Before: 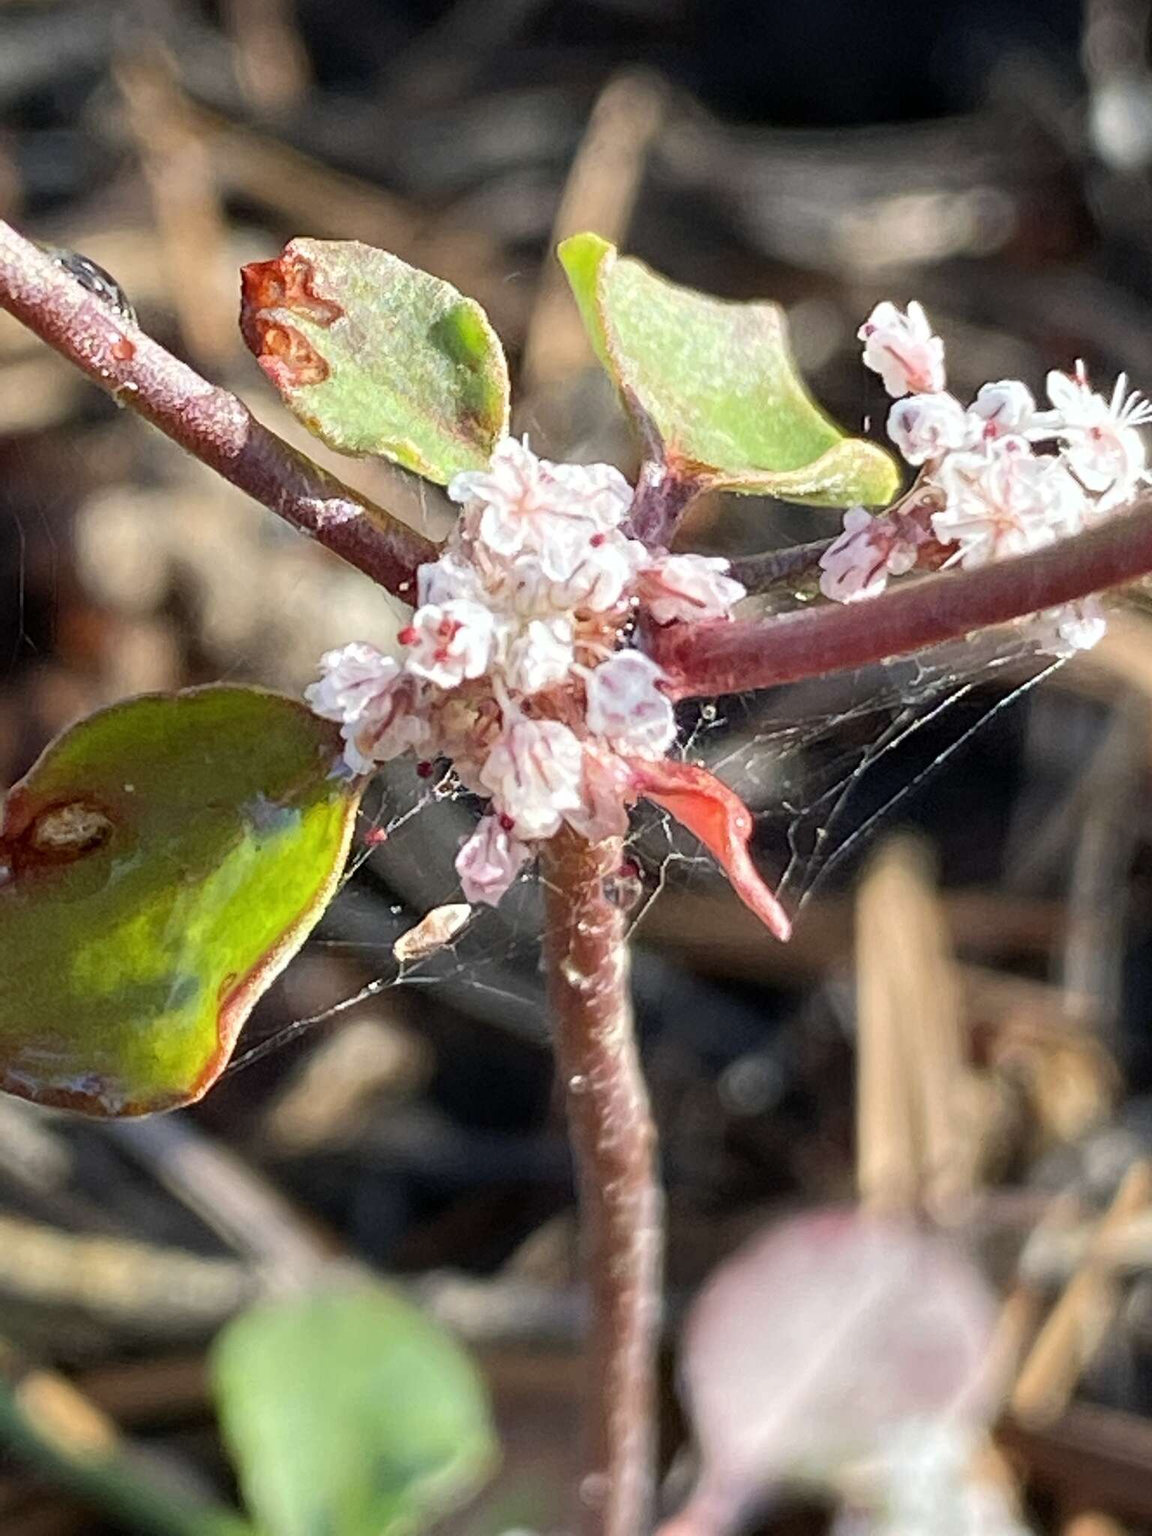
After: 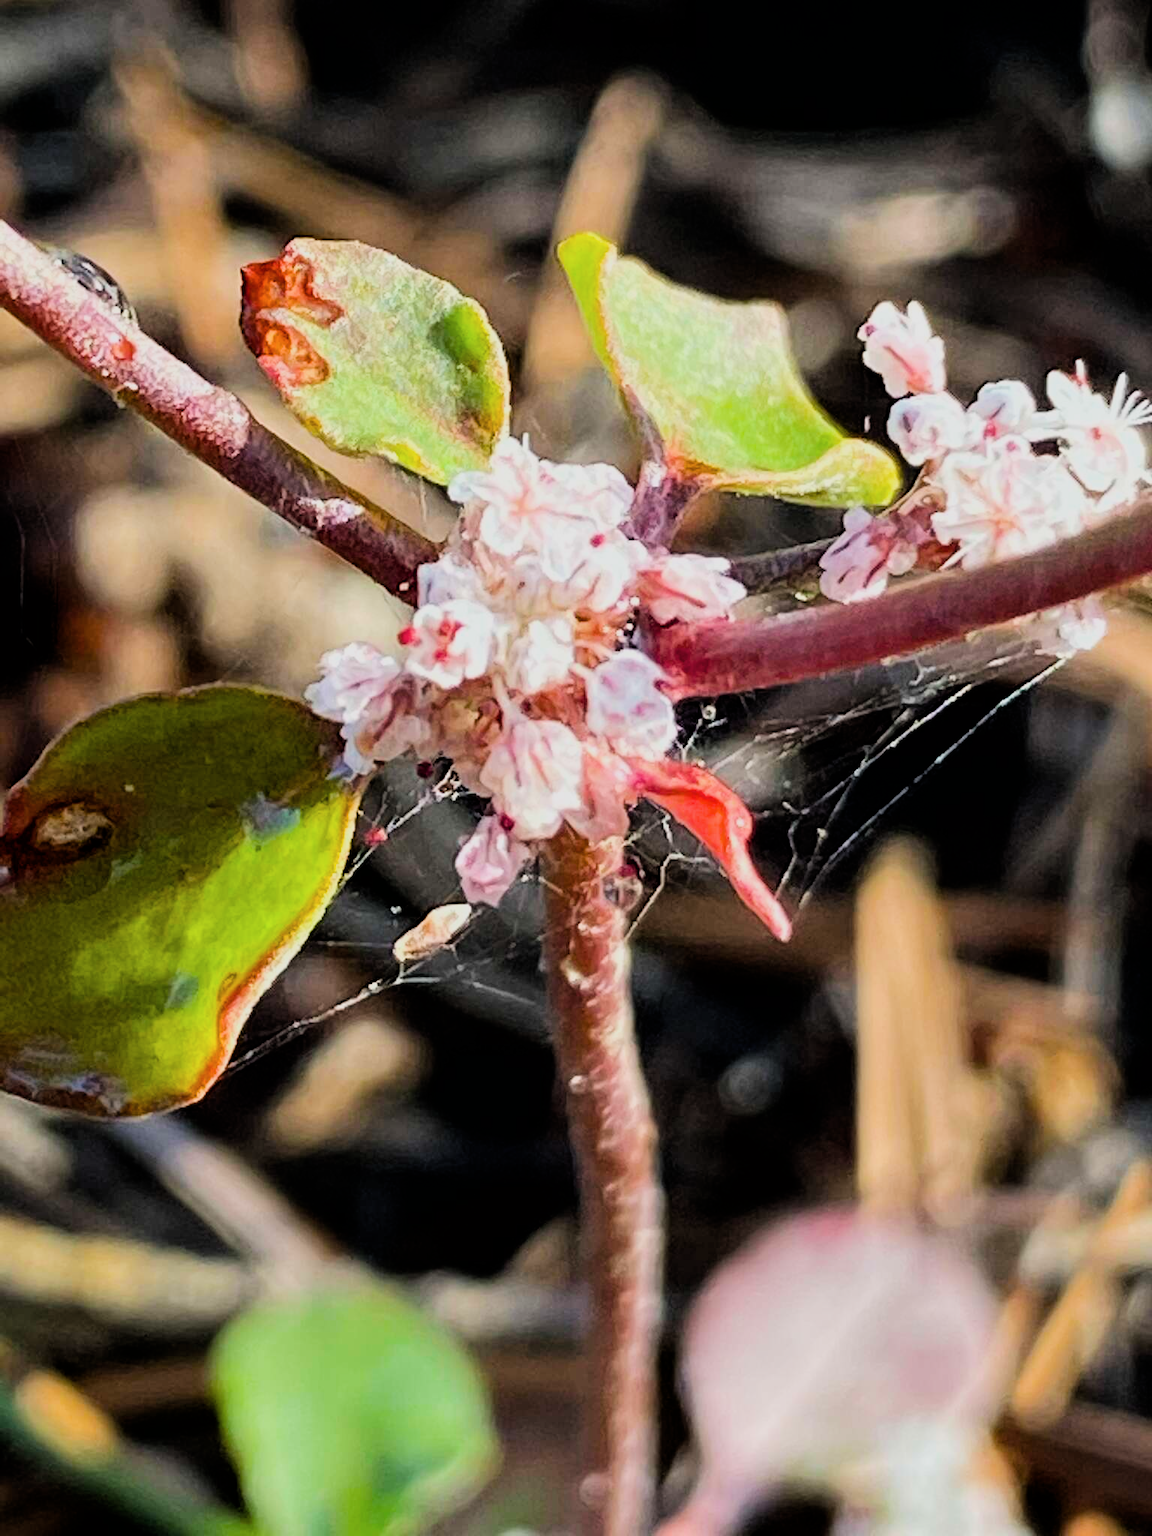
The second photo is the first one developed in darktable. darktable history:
color balance rgb: perceptual saturation grading › global saturation 25%, global vibrance 20%
contrast brightness saturation: saturation -0.04
filmic rgb: black relative exposure -5 EV, hardness 2.88, contrast 1.3
